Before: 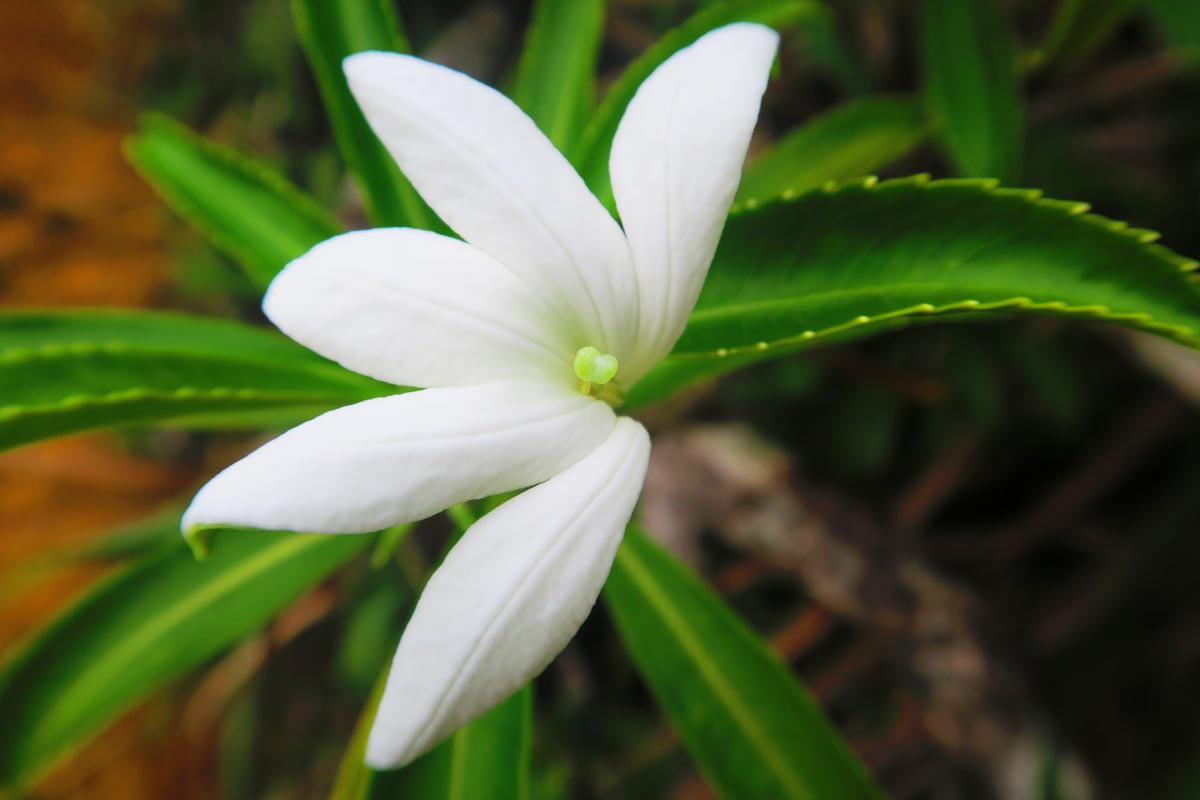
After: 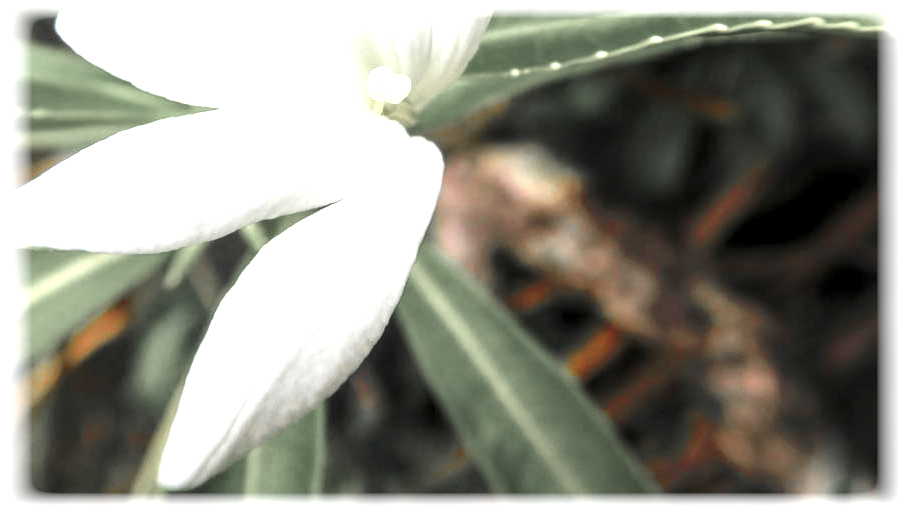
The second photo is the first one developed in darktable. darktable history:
vignetting: fall-off start 93%, fall-off radius 5%, brightness 1, saturation -0.49, automatic ratio true, width/height ratio 1.332, shape 0.04, unbound false
crop and rotate: left 17.299%, top 35.115%, right 7.015%, bottom 1.024%
exposure: black level correction 0, exposure 1.2 EV, compensate highlight preservation false
local contrast: detail 144%
color zones: curves: ch1 [(0, 0.638) (0.193, 0.442) (0.286, 0.15) (0.429, 0.14) (0.571, 0.142) (0.714, 0.154) (0.857, 0.175) (1, 0.638)]
